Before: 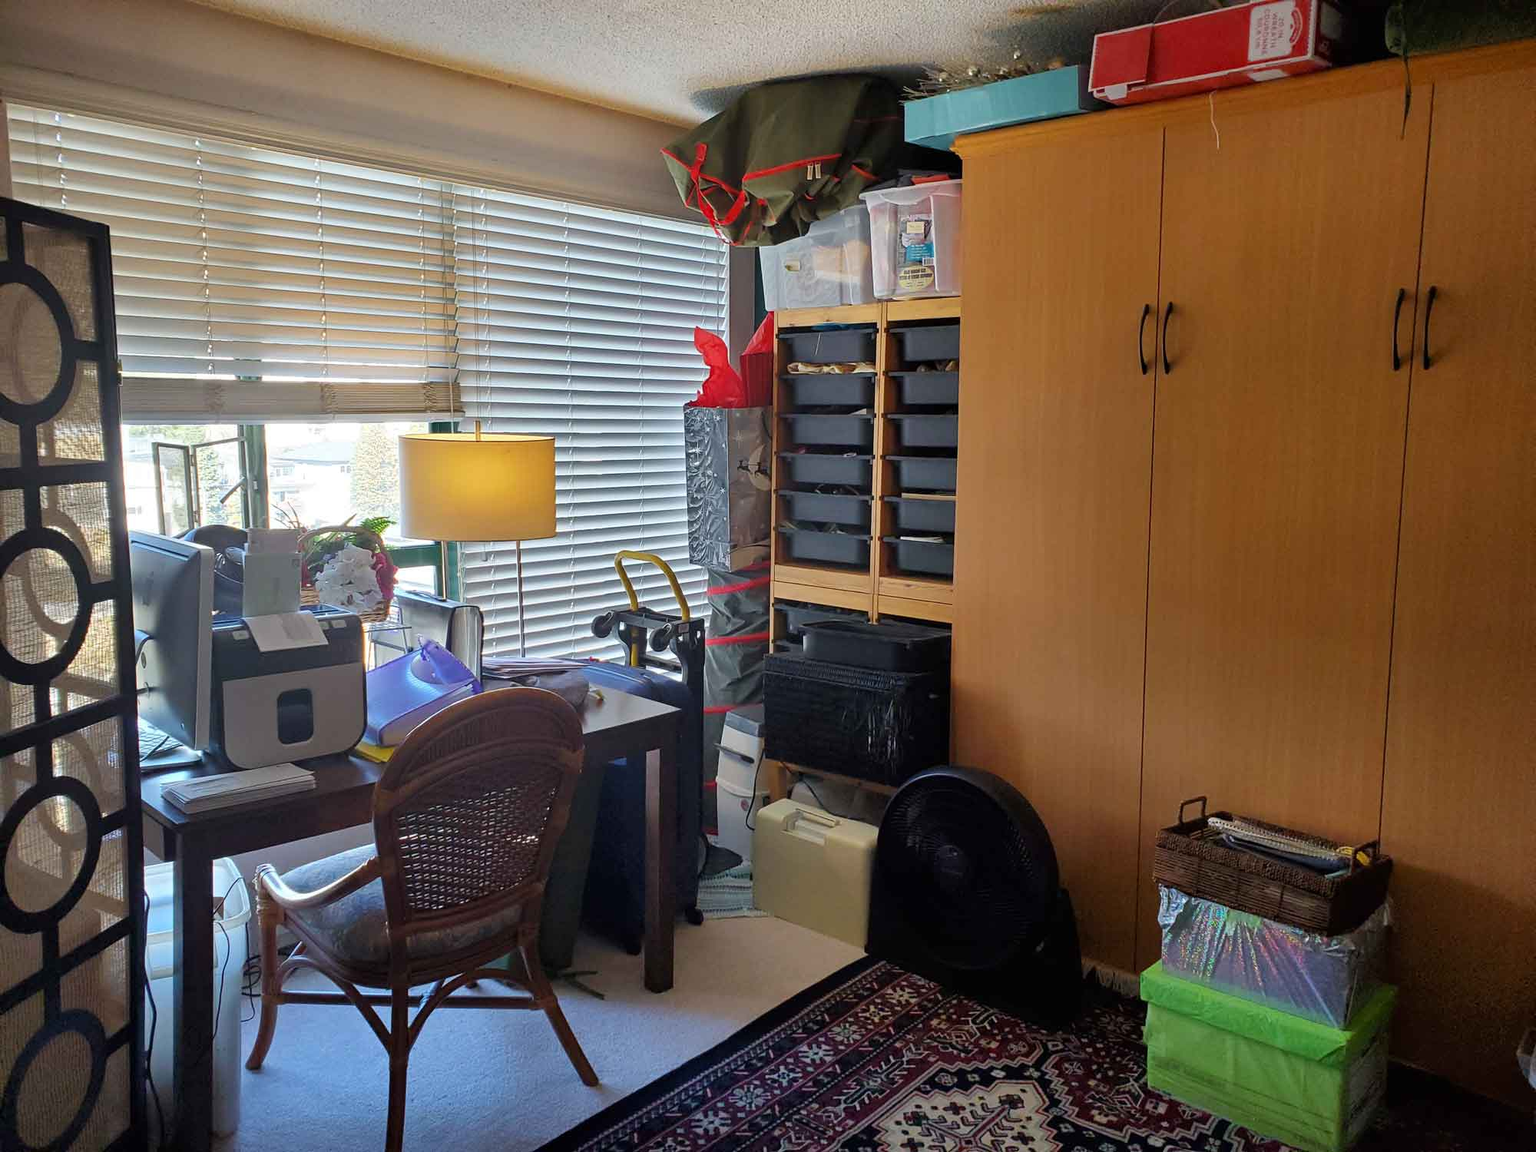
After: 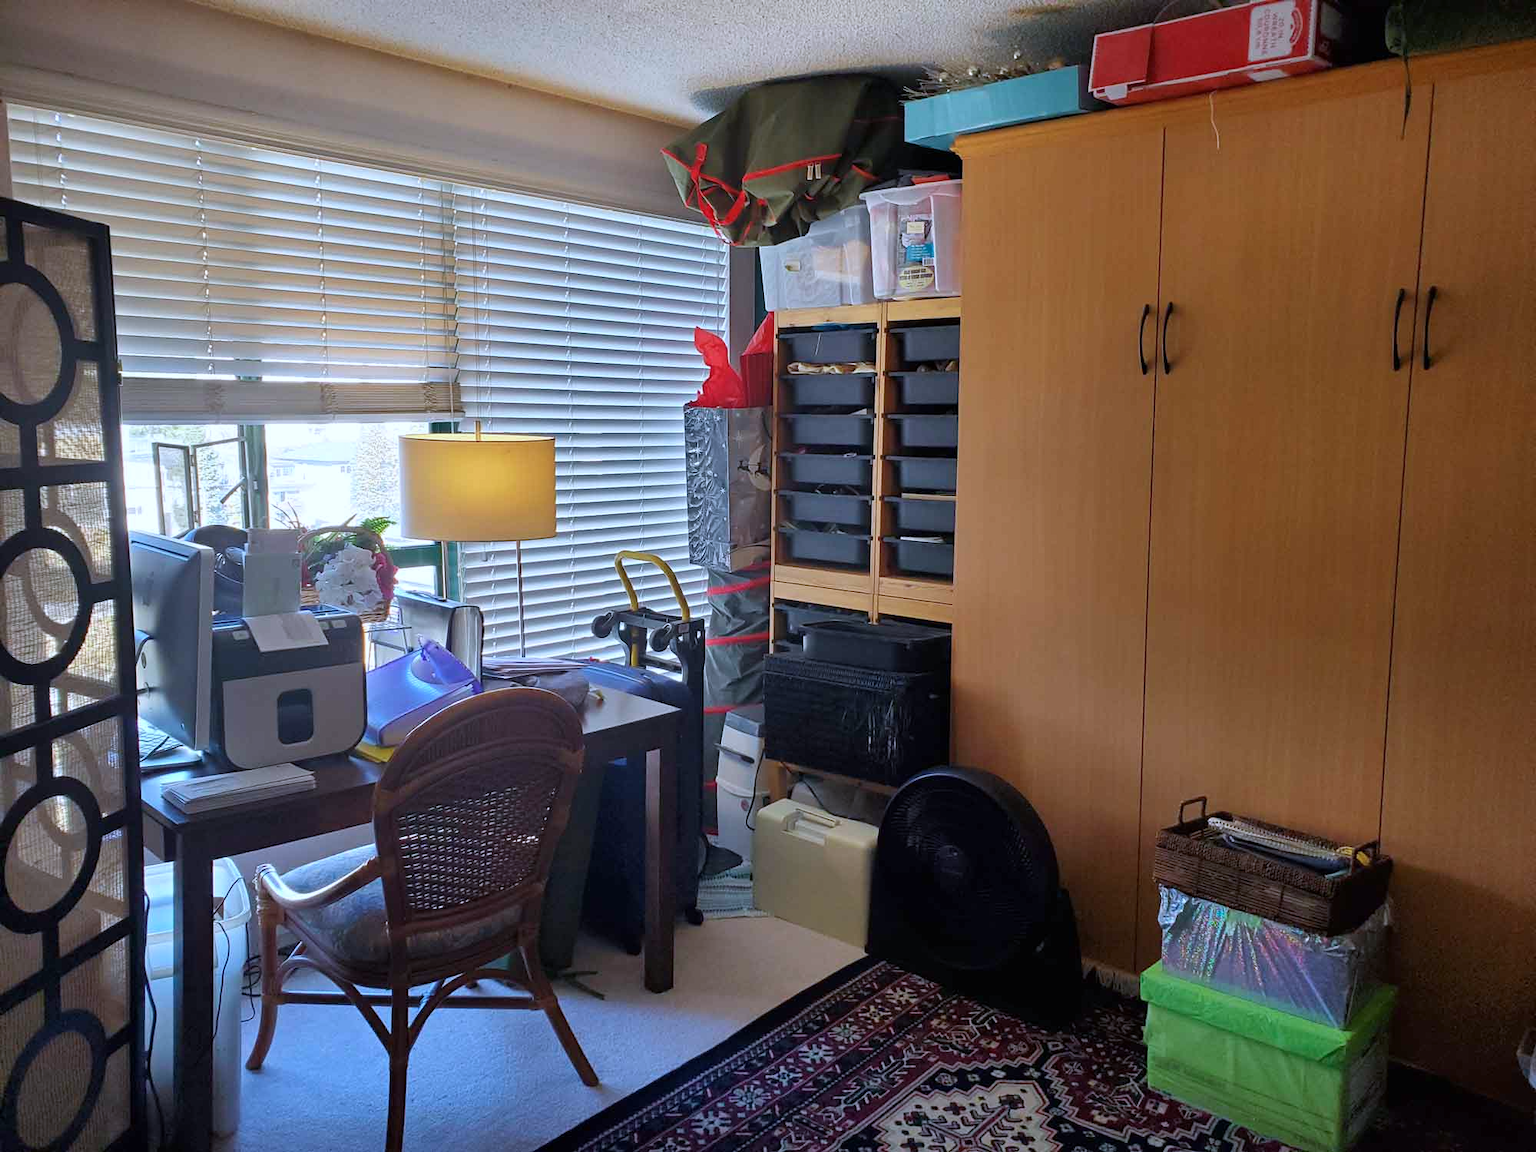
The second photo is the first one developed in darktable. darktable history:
color calibration: illuminant custom, x 0.371, y 0.382, temperature 4283.51 K
